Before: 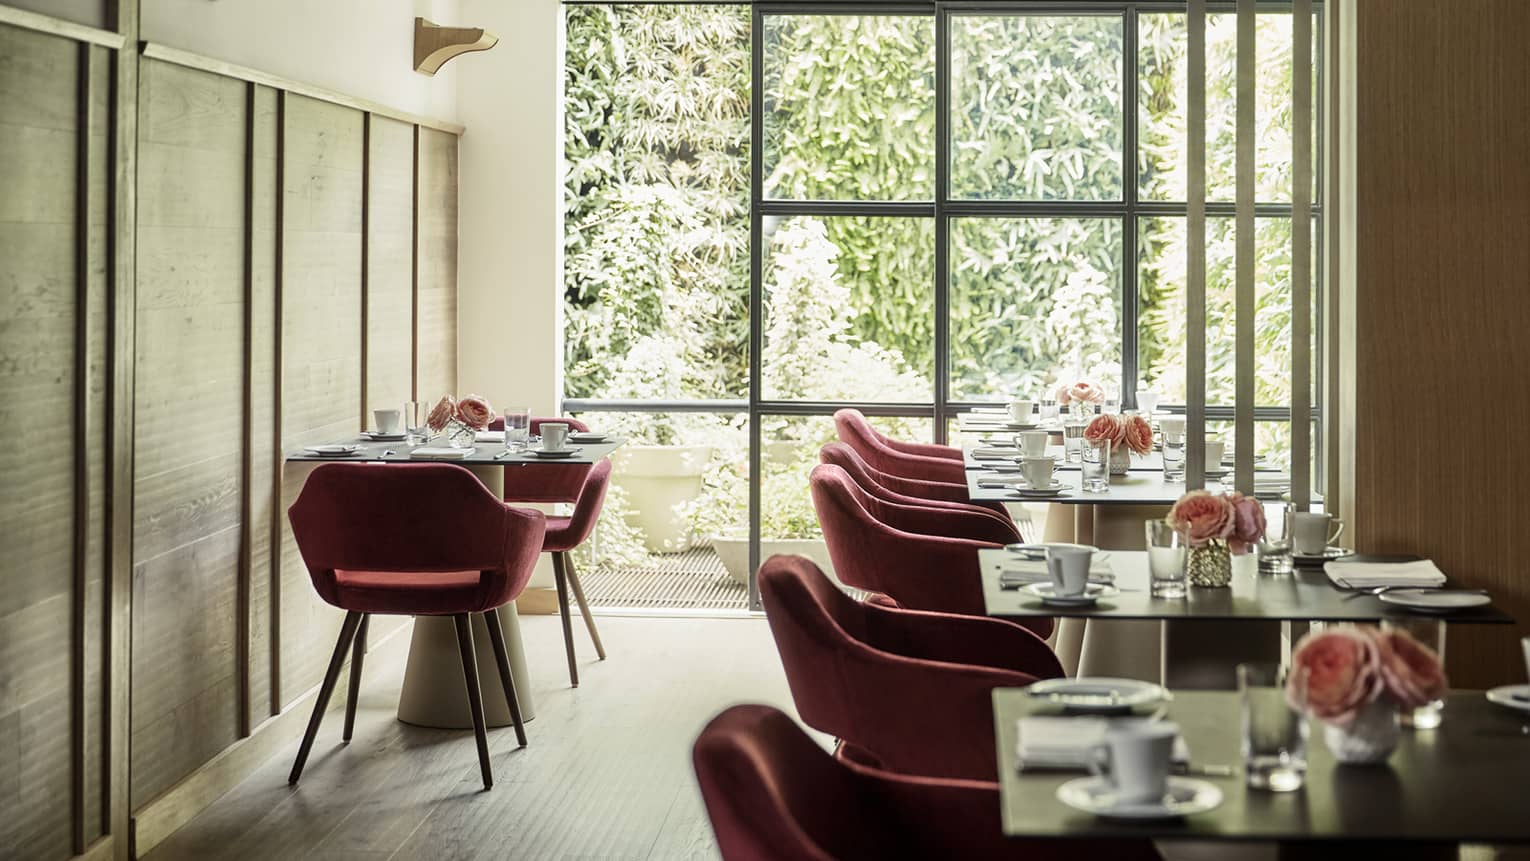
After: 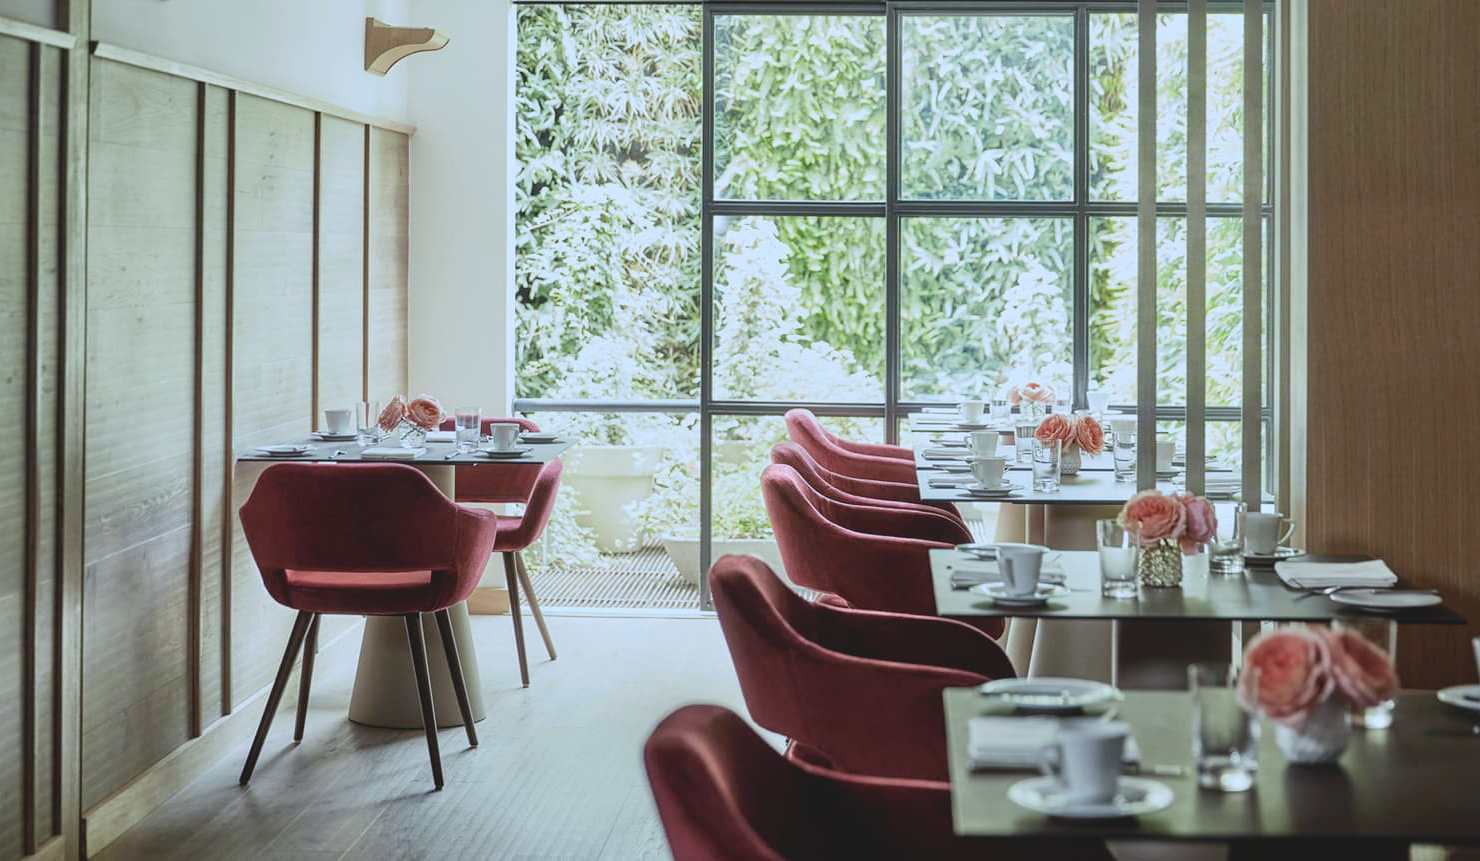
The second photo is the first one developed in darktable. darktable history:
white balance: red 0.926, green 1.003, blue 1.133
contrast brightness saturation: contrast -0.15, brightness 0.05, saturation -0.12
tone equalizer: on, module defaults
crop and rotate: left 3.238%
